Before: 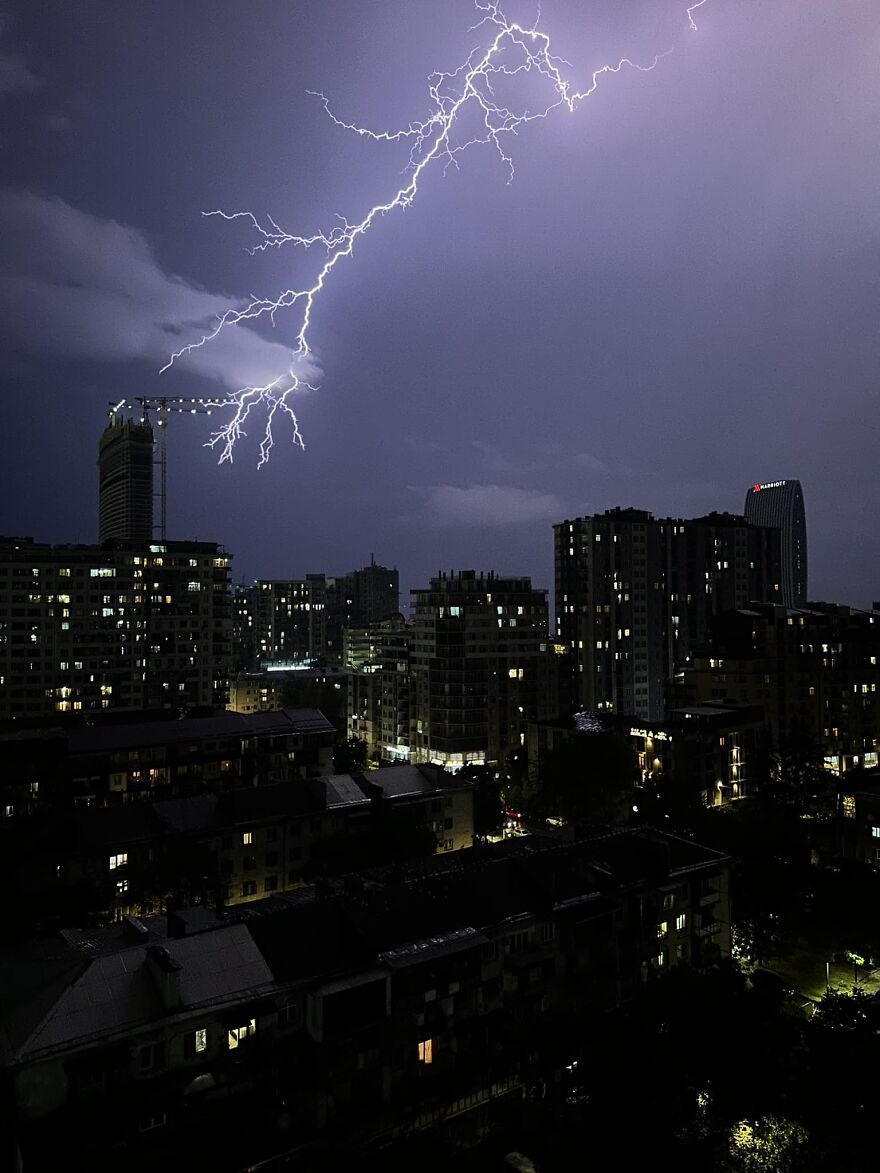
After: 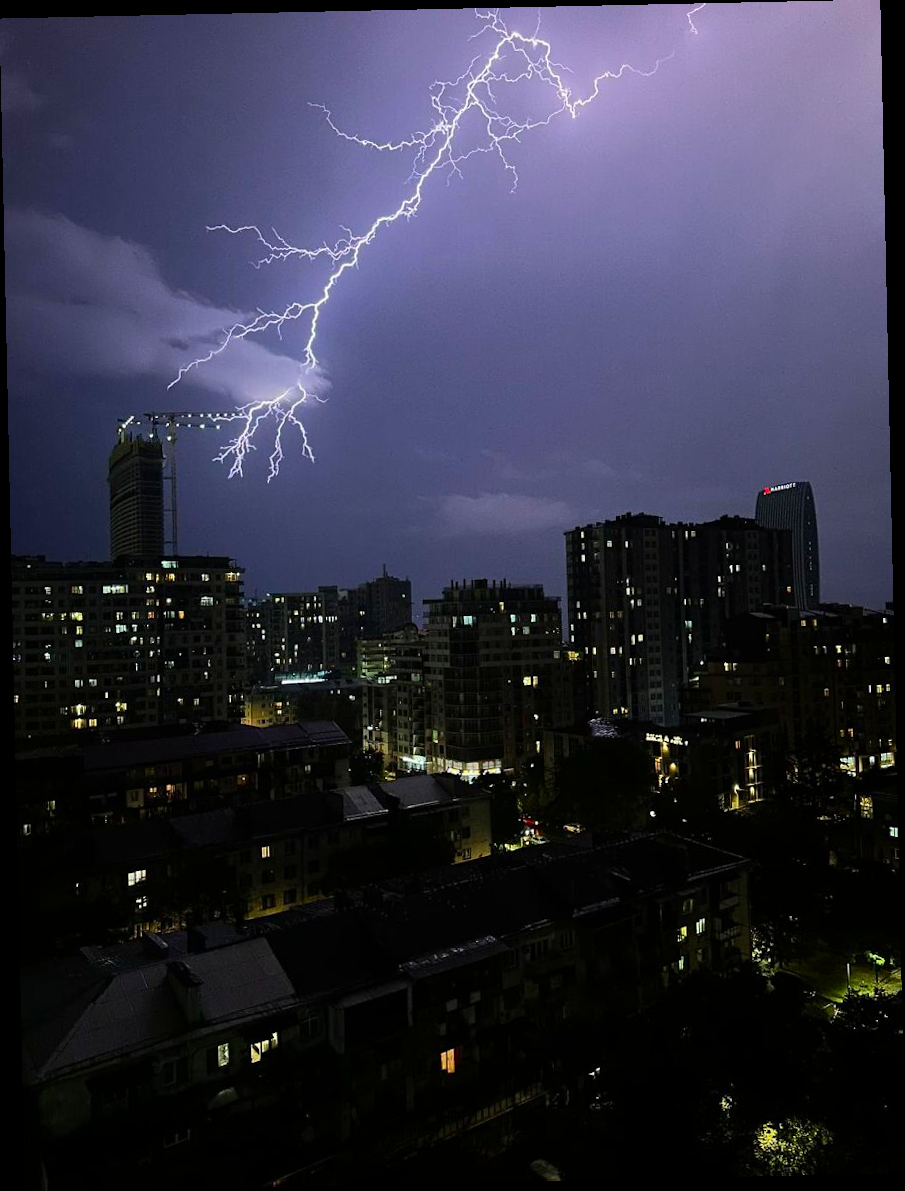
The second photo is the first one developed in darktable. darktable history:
rotate and perspective: rotation -1.24°, automatic cropping off
contrast brightness saturation: contrast 0.04, saturation 0.16
